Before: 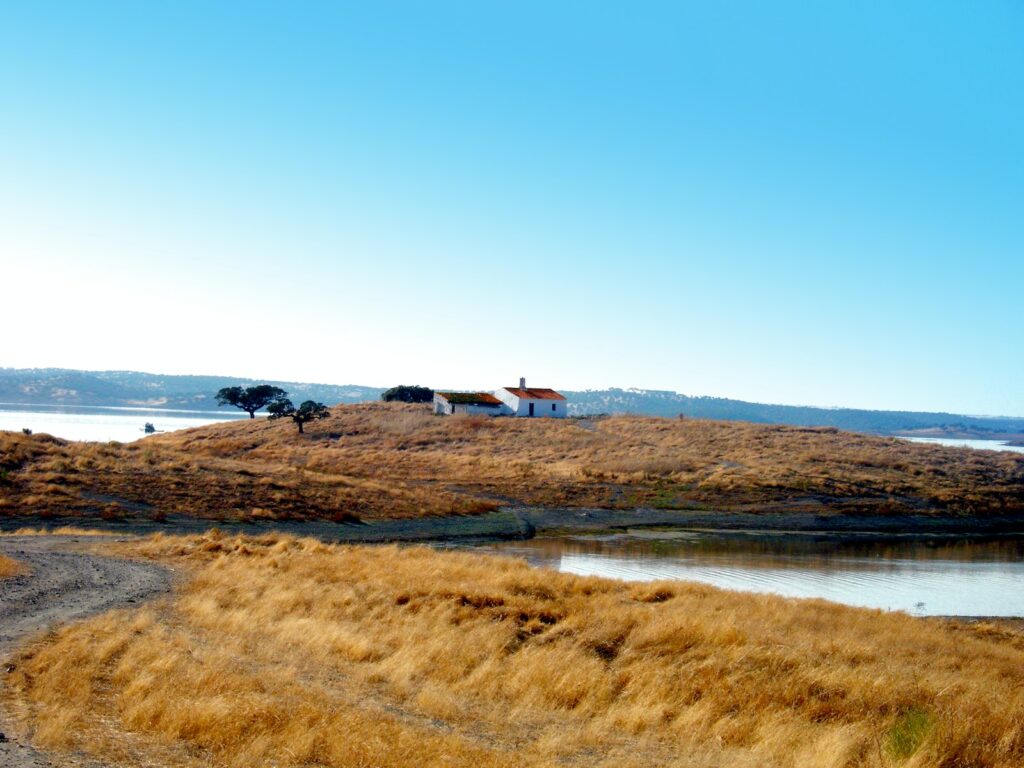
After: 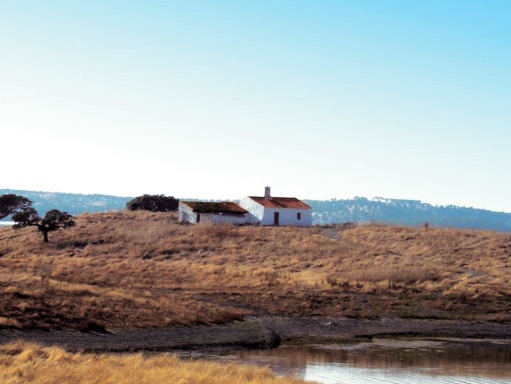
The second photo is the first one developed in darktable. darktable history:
crop: left 25%, top 25%, right 25%, bottom 25%
split-toning: shadows › saturation 0.24, highlights › hue 54°, highlights › saturation 0.24
